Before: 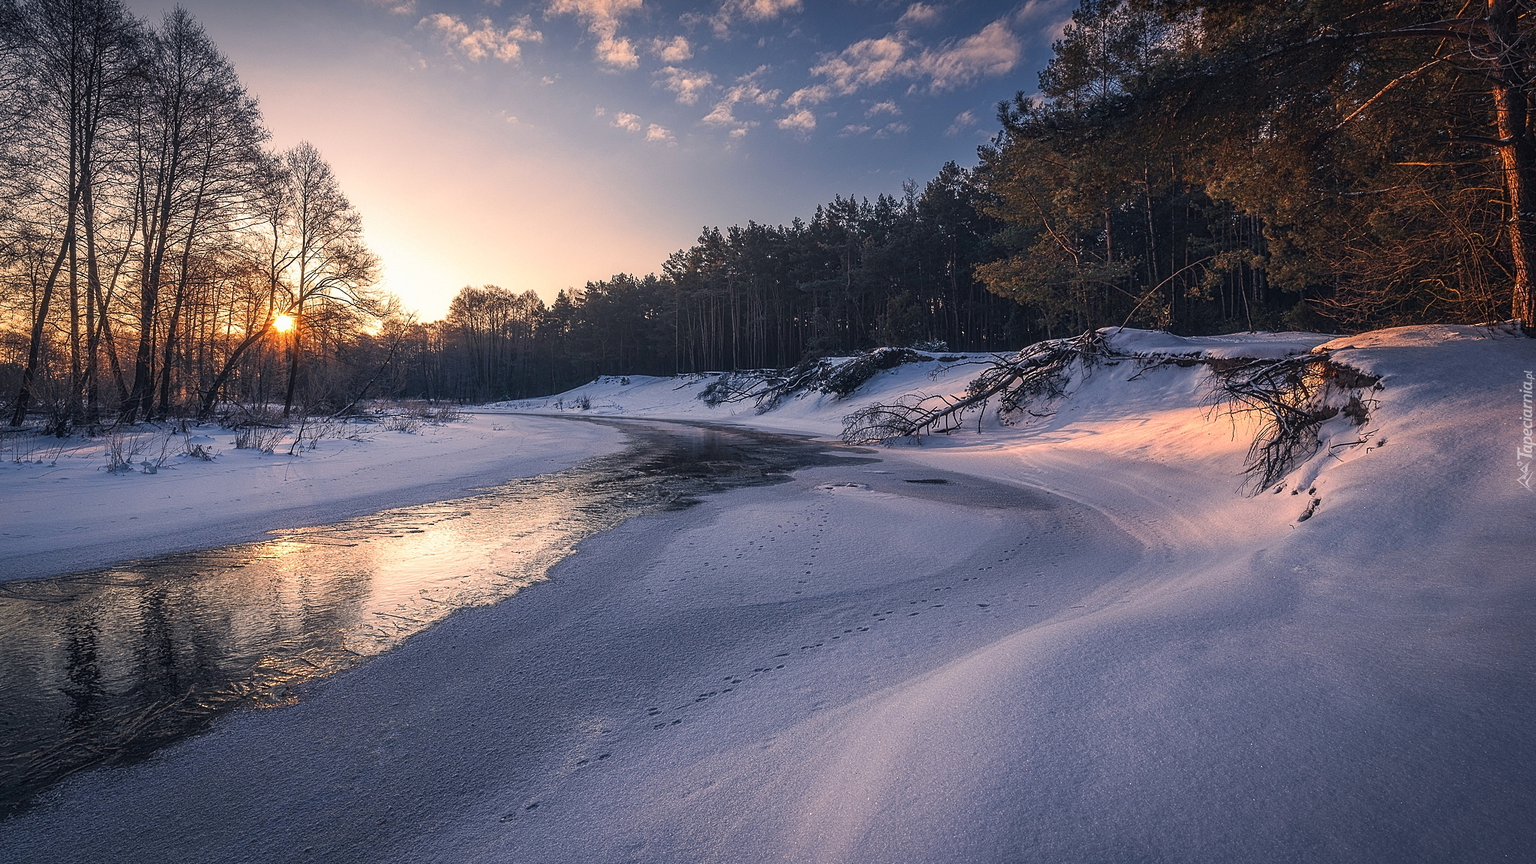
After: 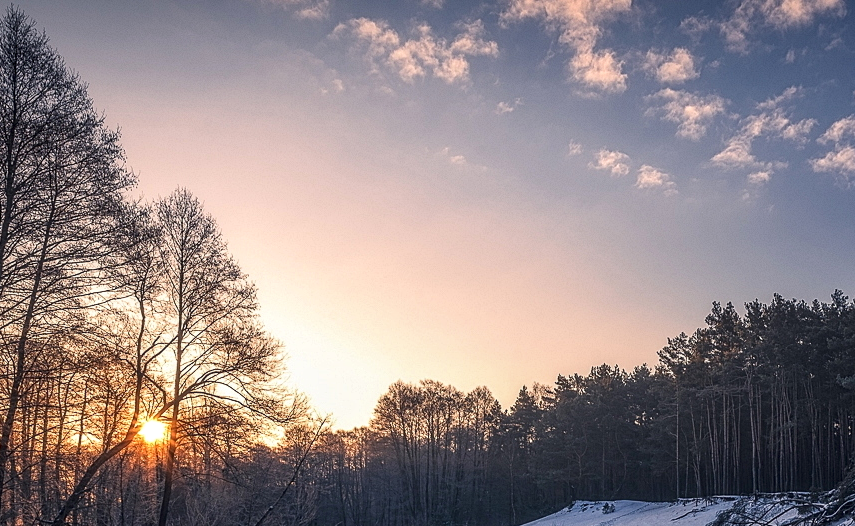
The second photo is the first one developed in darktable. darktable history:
crop and rotate: left 11.016%, top 0.057%, right 47.193%, bottom 54.238%
local contrast: detail 130%
